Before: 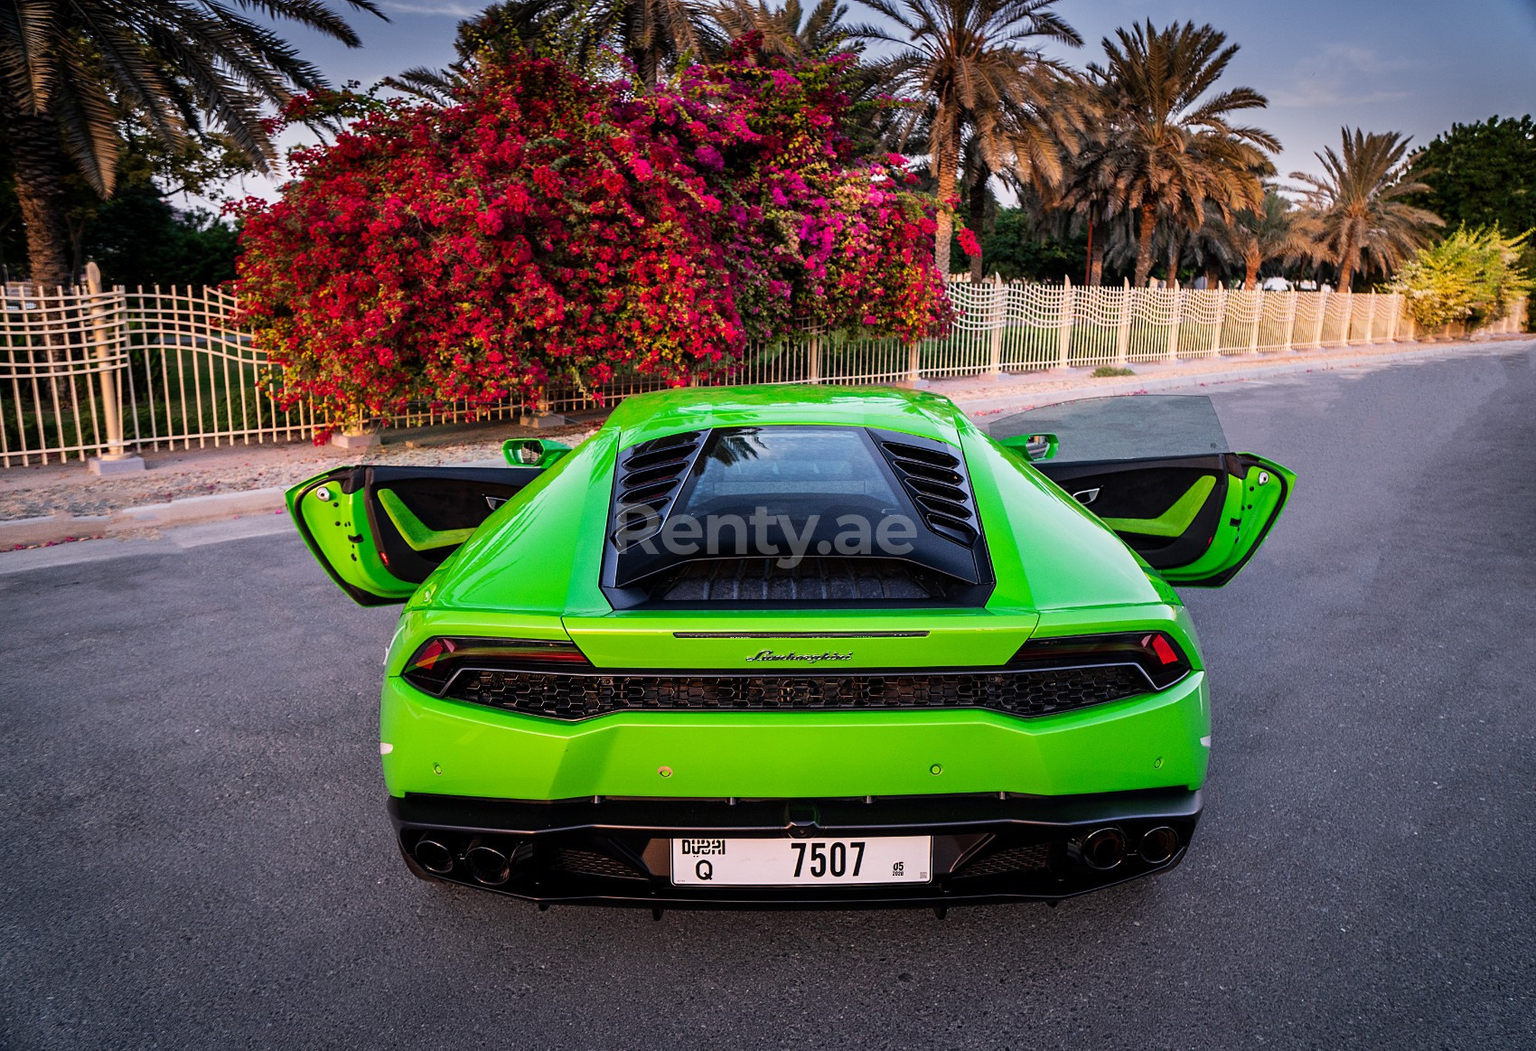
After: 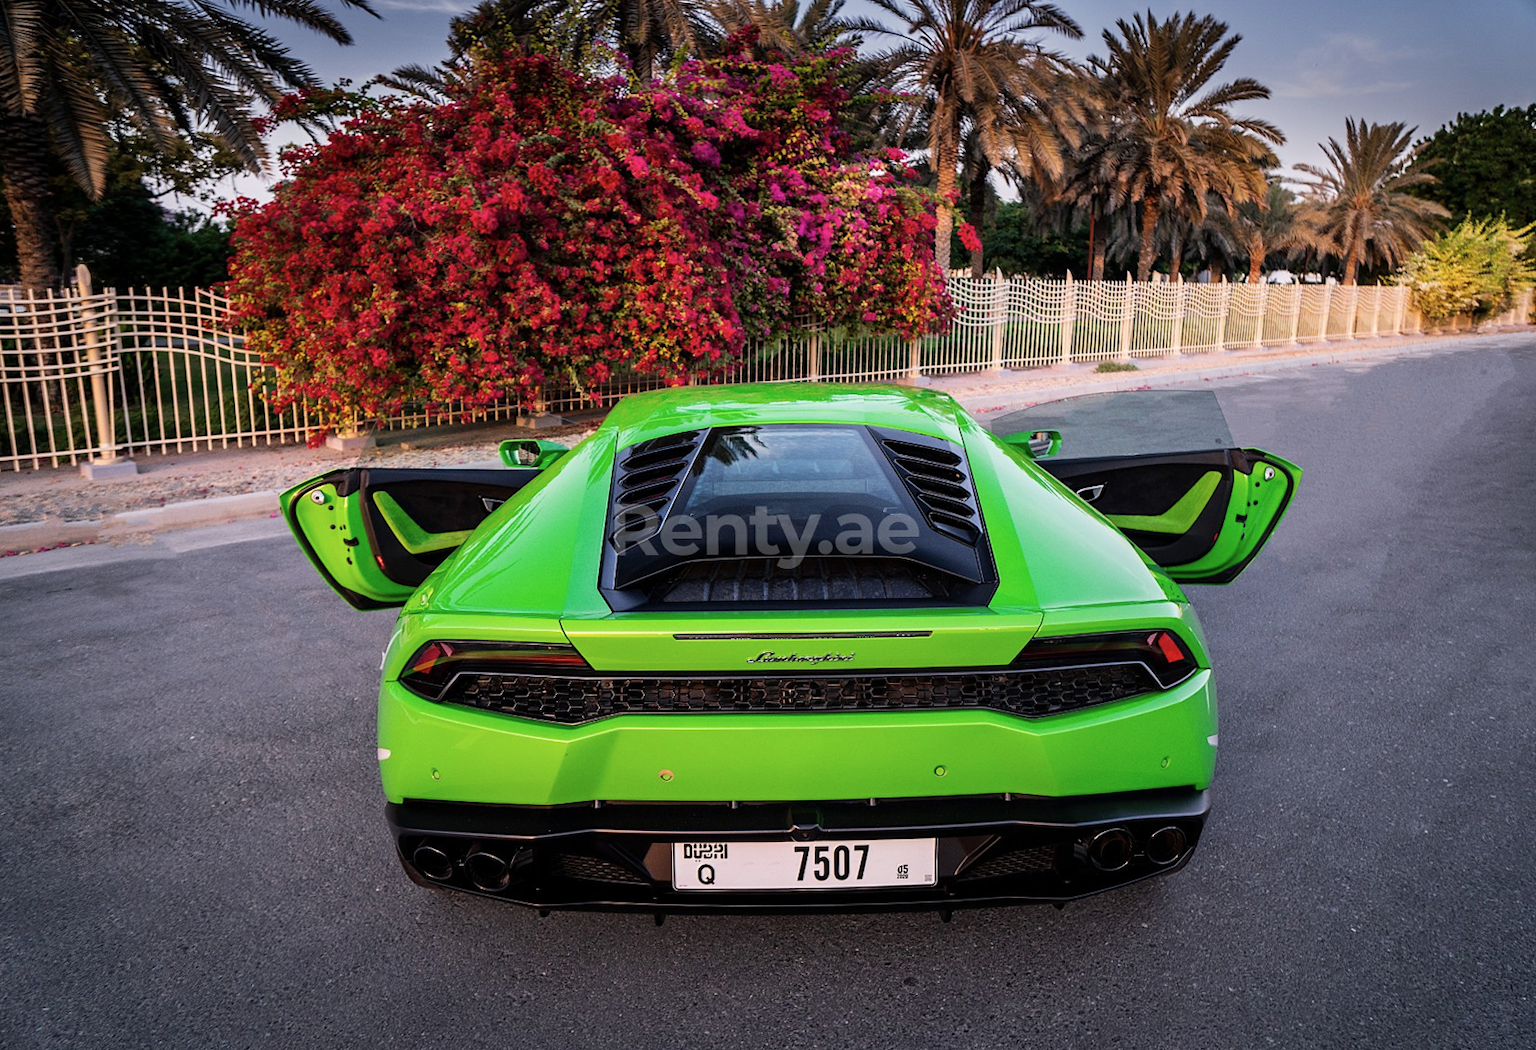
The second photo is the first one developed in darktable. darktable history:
contrast brightness saturation: saturation -0.1
rotate and perspective: rotation -0.45°, automatic cropping original format, crop left 0.008, crop right 0.992, crop top 0.012, crop bottom 0.988
